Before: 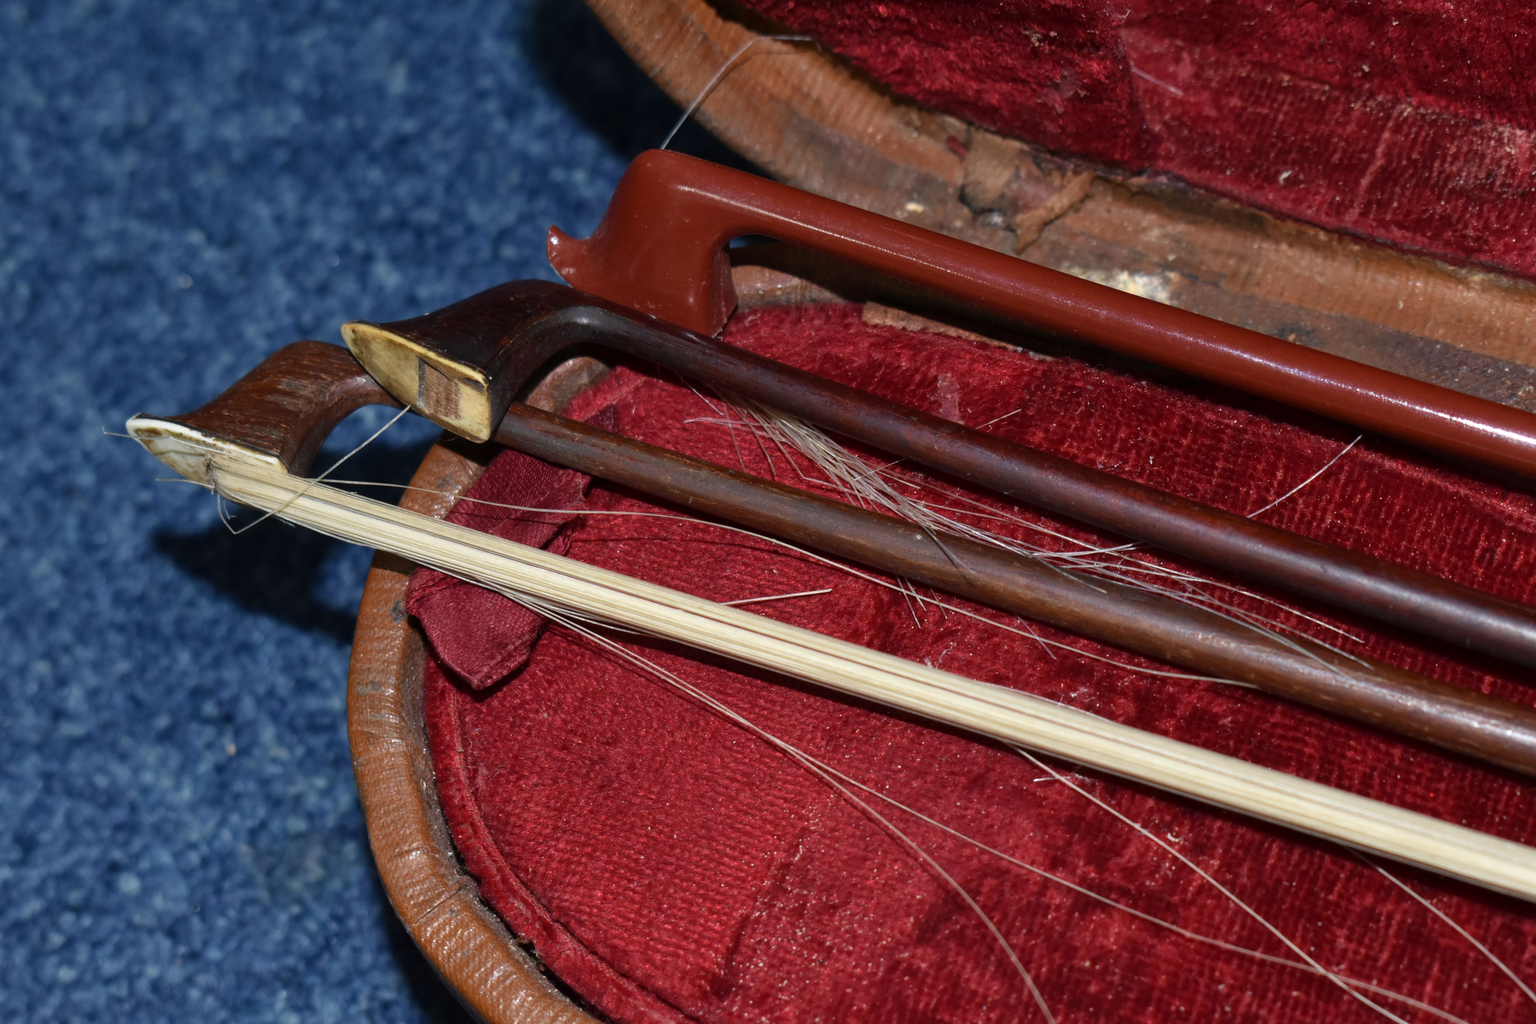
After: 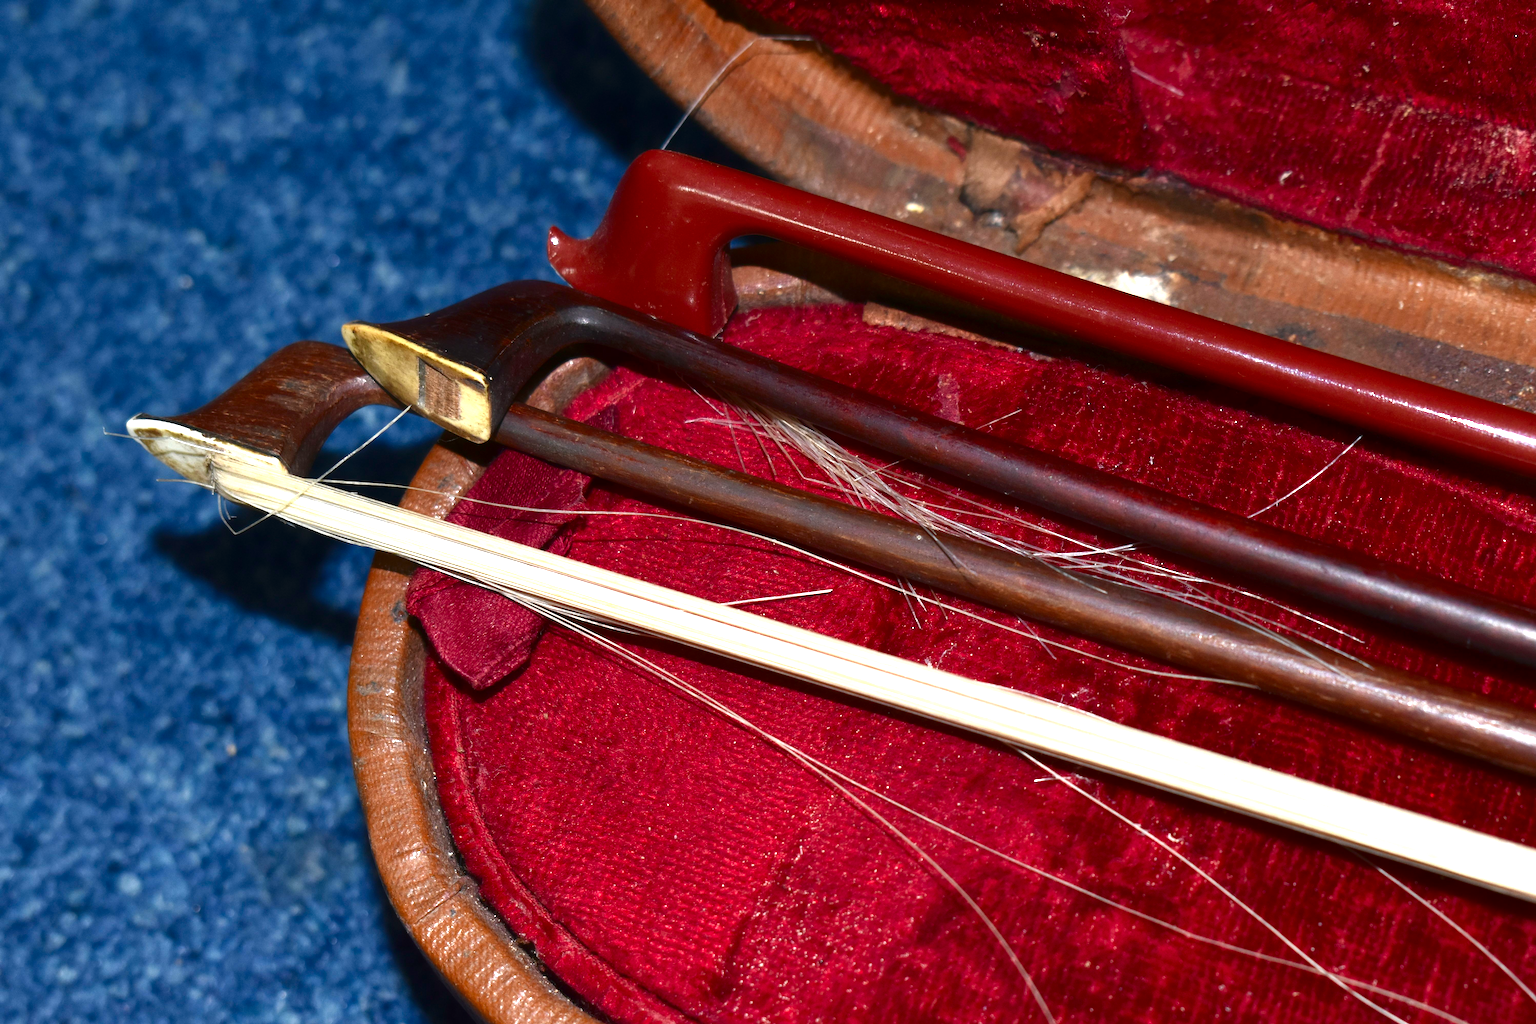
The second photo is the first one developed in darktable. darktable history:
exposure: black level correction 0, exposure 1.2 EV, compensate highlight preservation false
contrast equalizer: y [[0.5, 0.486, 0.447, 0.446, 0.489, 0.5], [0.5 ×6], [0.5 ×6], [0 ×6], [0 ×6]]
contrast brightness saturation: brightness -0.2, saturation 0.08
